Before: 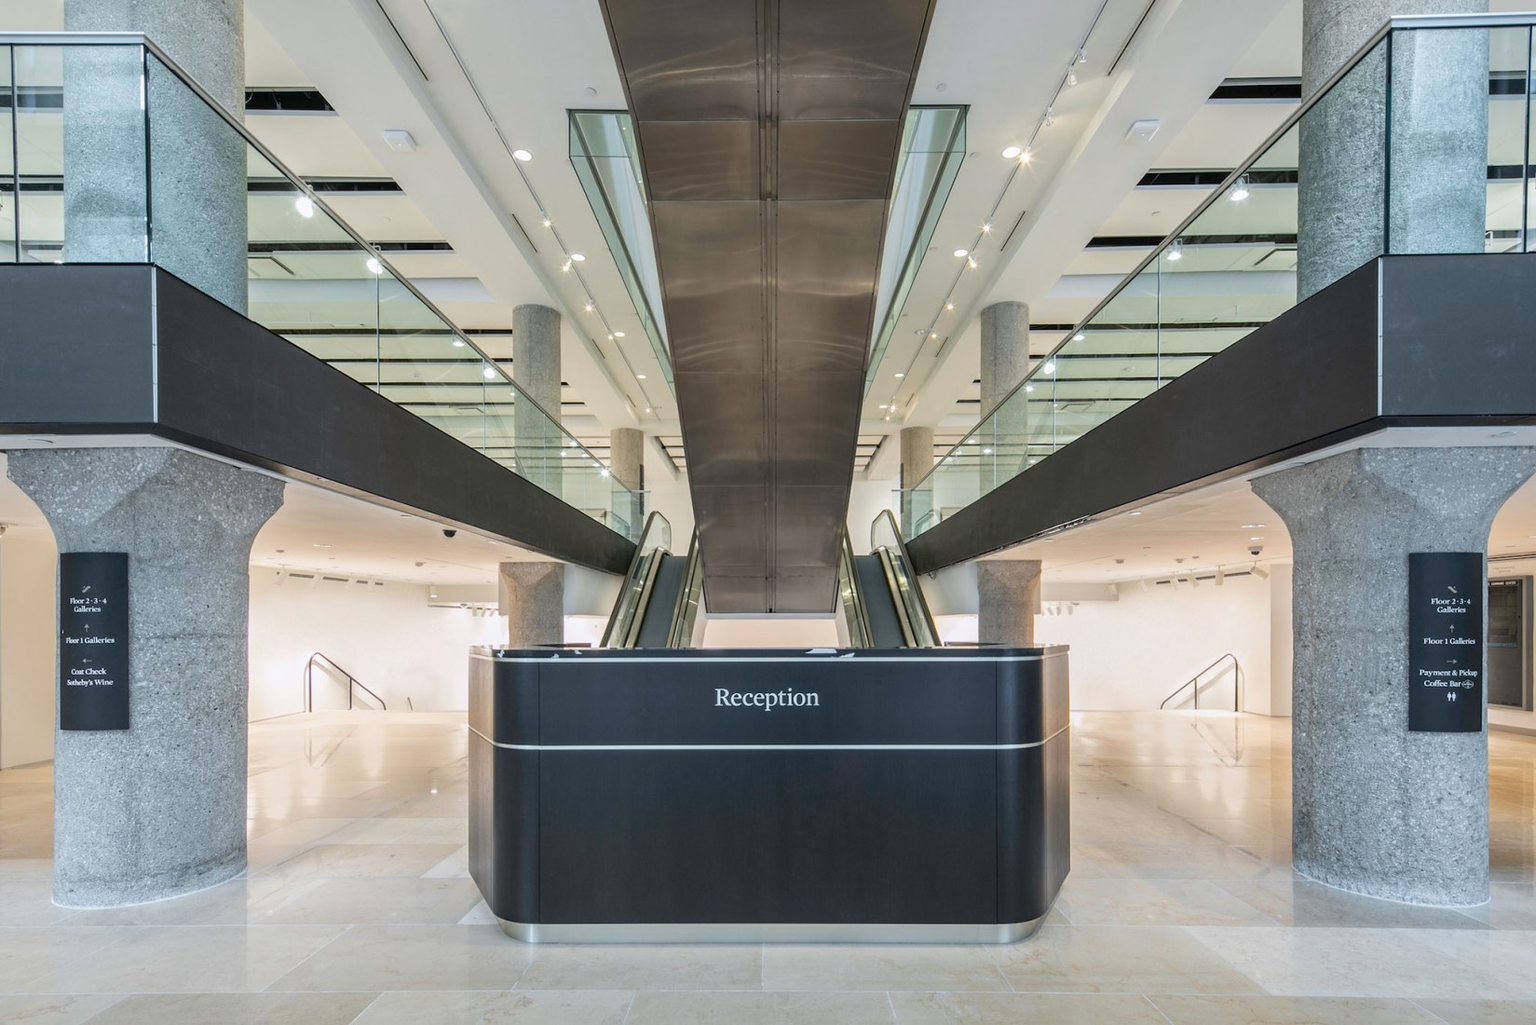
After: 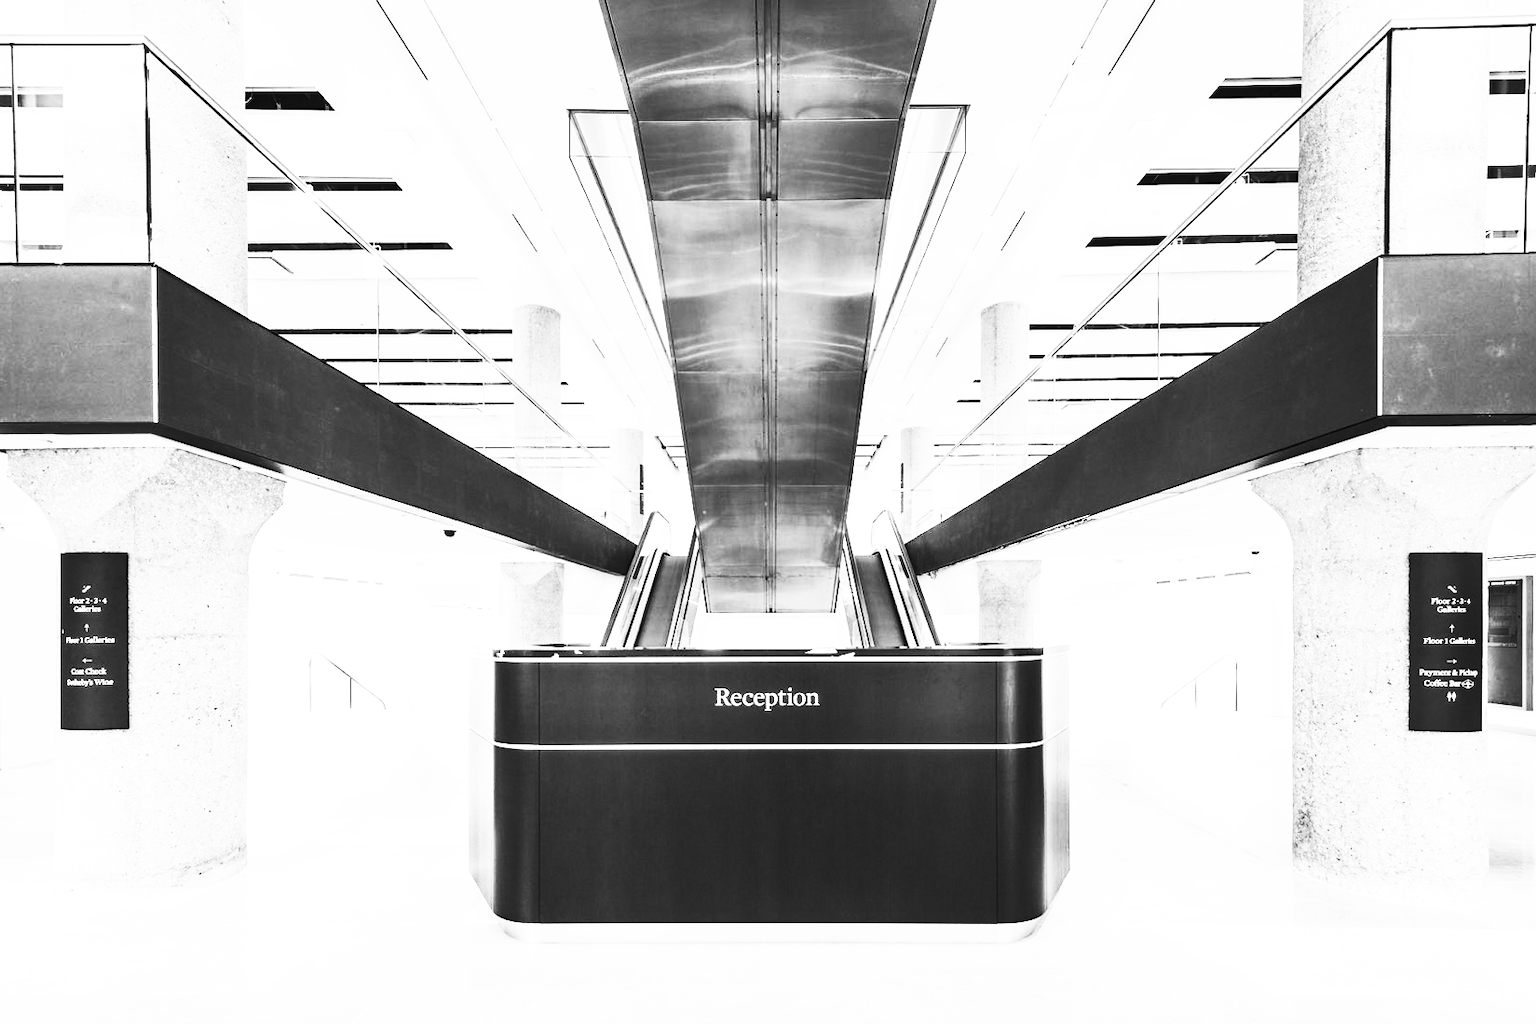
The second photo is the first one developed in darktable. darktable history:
base curve: curves: ch0 [(0, 0) (0.028, 0.03) (0.121, 0.232) (0.46, 0.748) (0.859, 0.968) (1, 1)], preserve colors none
tone equalizer: -8 EV -0.75 EV, -7 EV -0.7 EV, -6 EV -0.6 EV, -5 EV -0.4 EV, -3 EV 0.4 EV, -2 EV 0.6 EV, -1 EV 0.7 EV, +0 EV 0.75 EV, edges refinement/feathering 500, mask exposure compensation -1.57 EV, preserve details no
contrast brightness saturation: contrast 0.53, brightness 0.47, saturation -1
